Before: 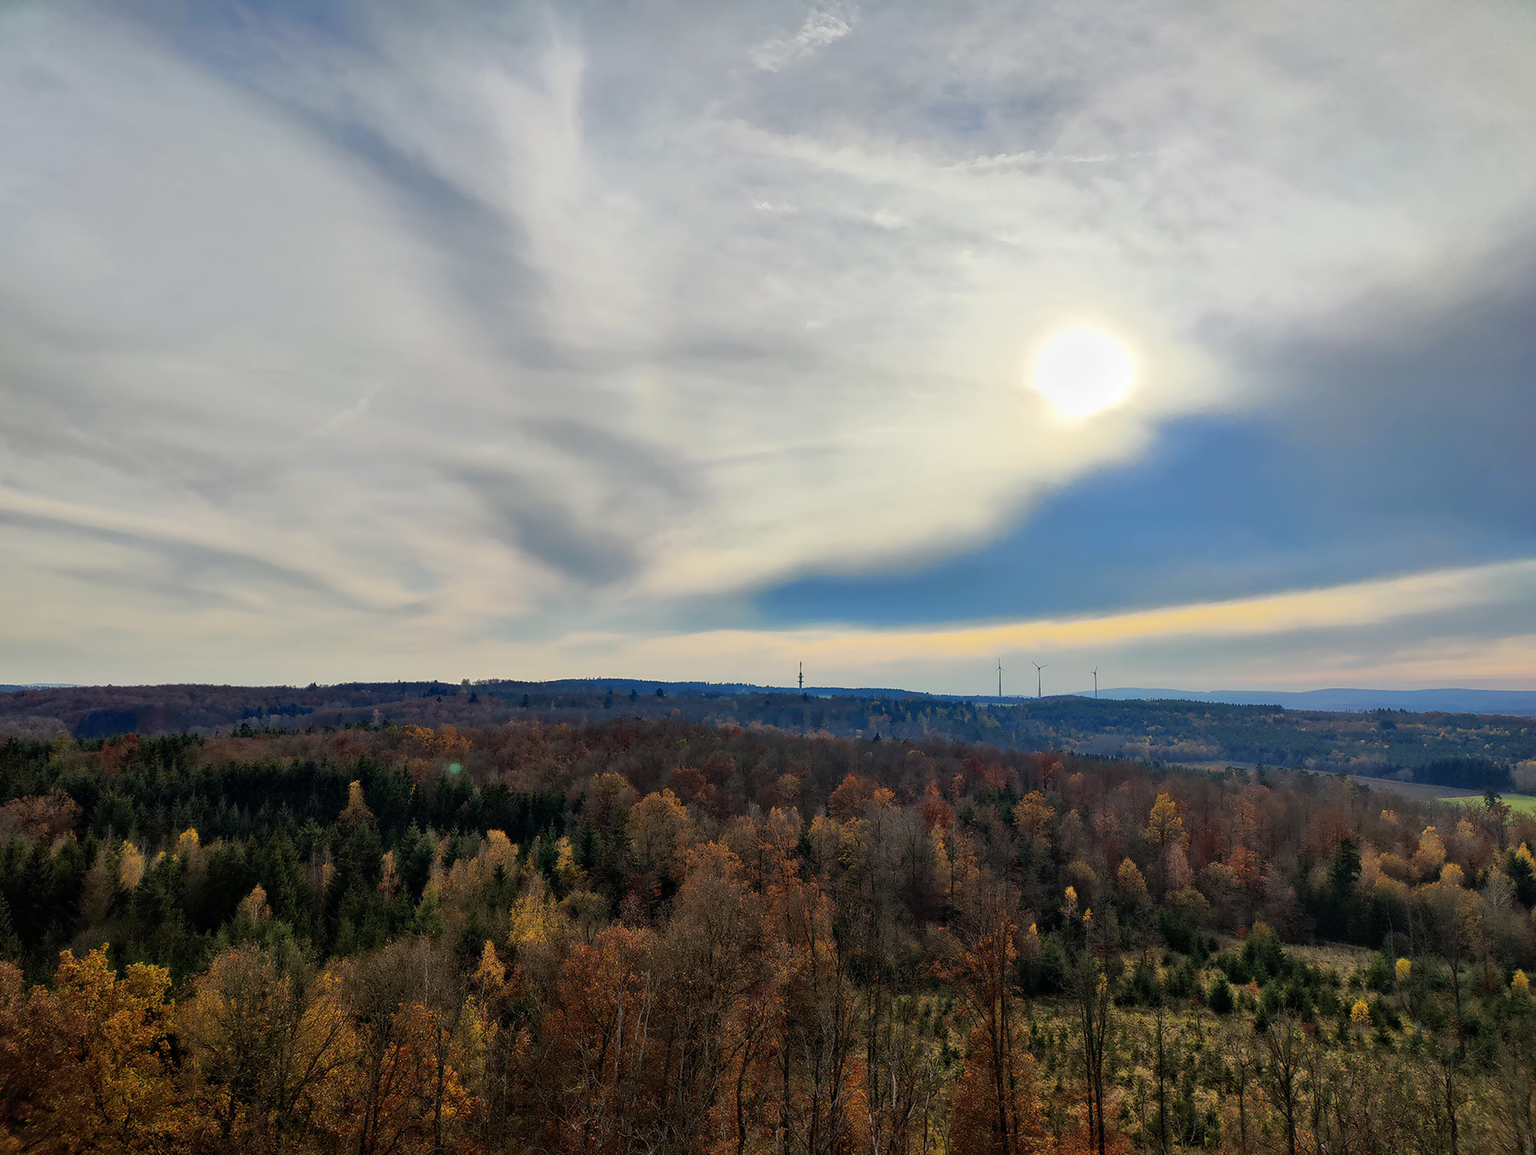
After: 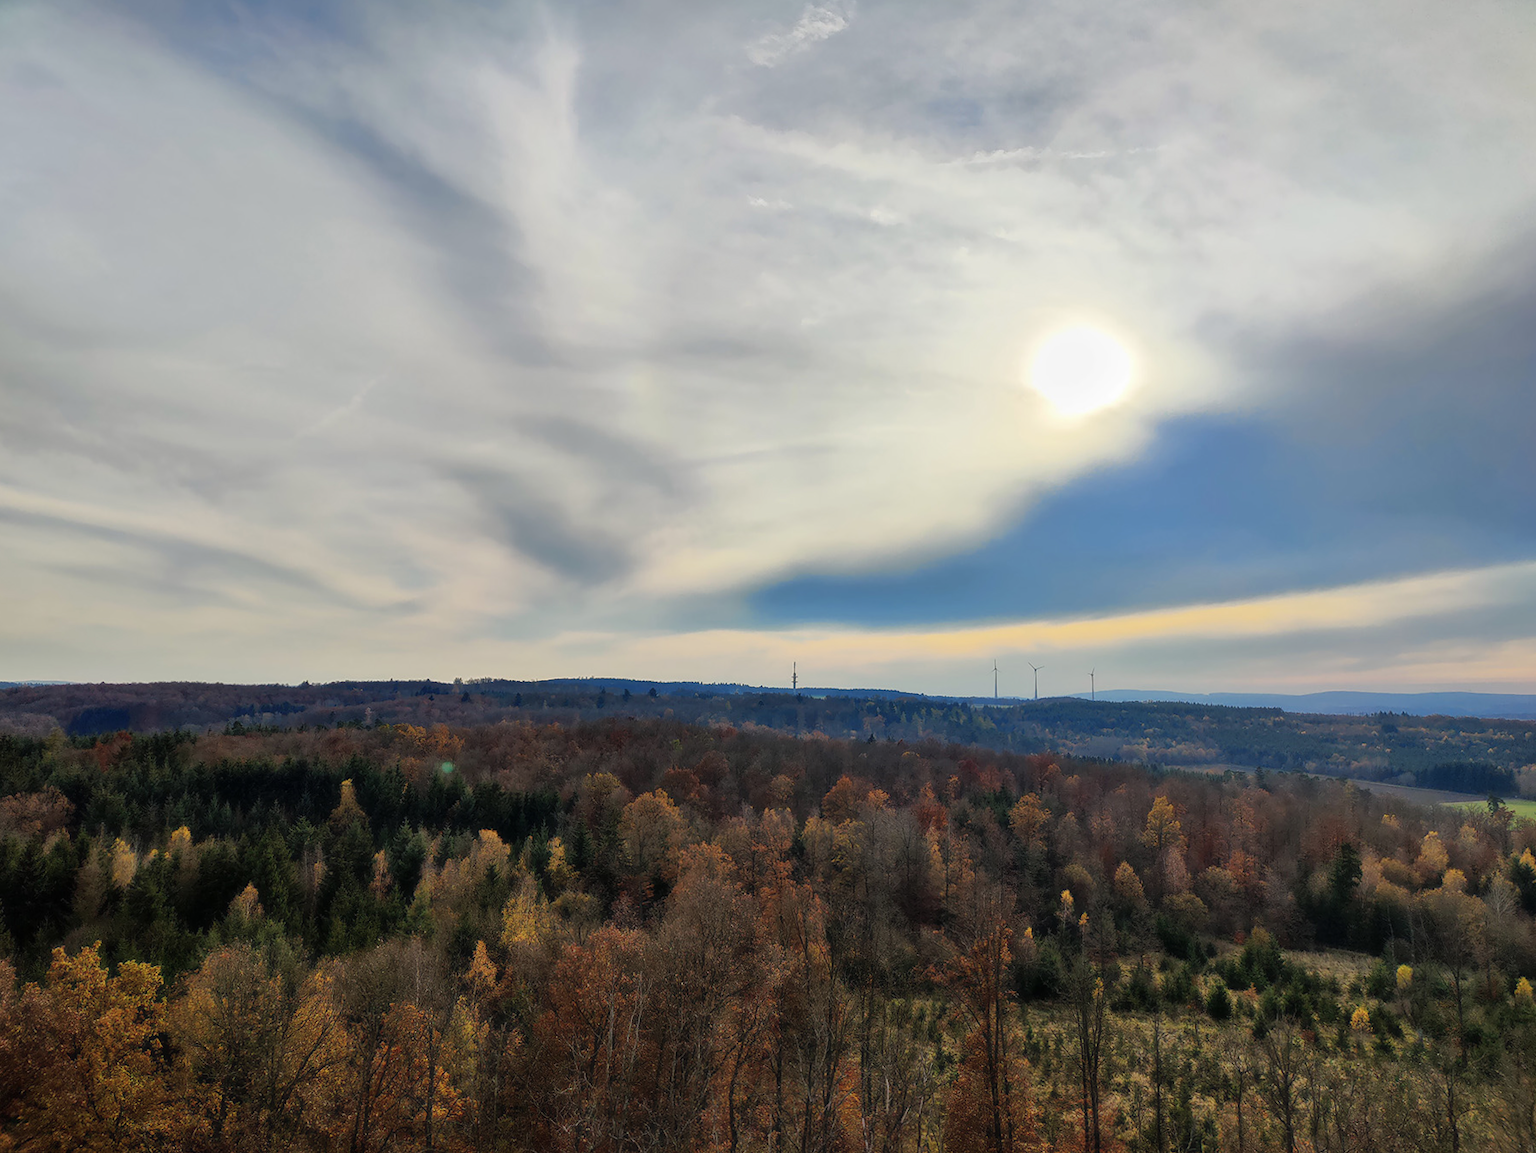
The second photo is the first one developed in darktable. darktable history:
haze removal: strength -0.1, adaptive false
rotate and perspective: rotation 0.192°, lens shift (horizontal) -0.015, crop left 0.005, crop right 0.996, crop top 0.006, crop bottom 0.99
